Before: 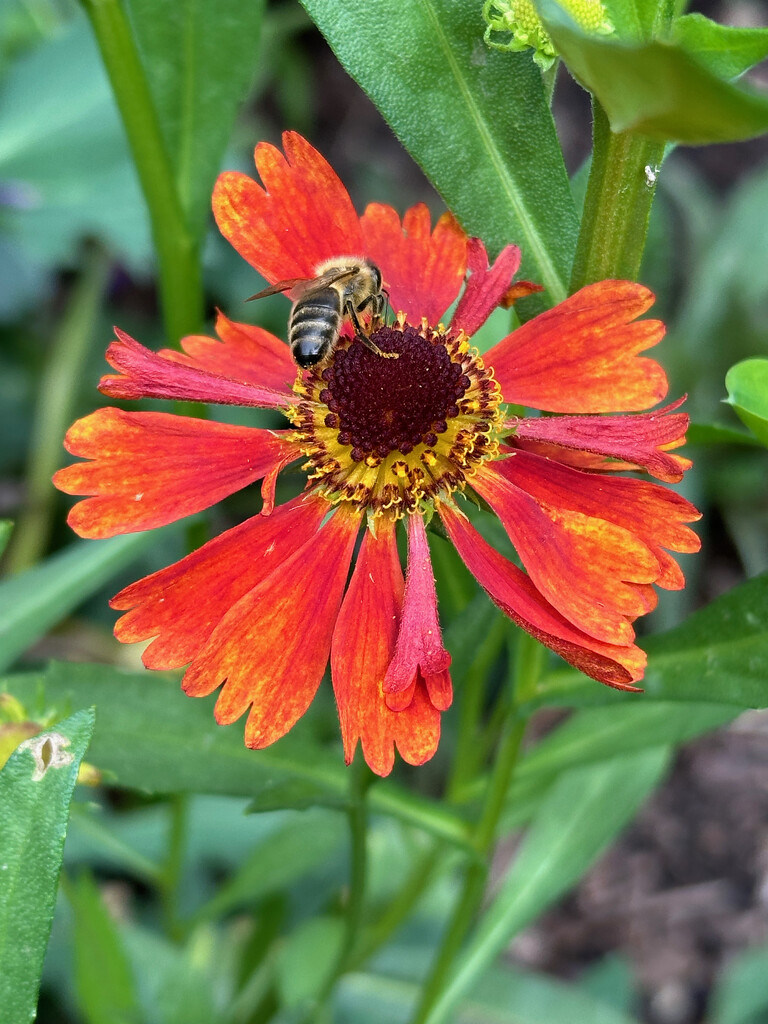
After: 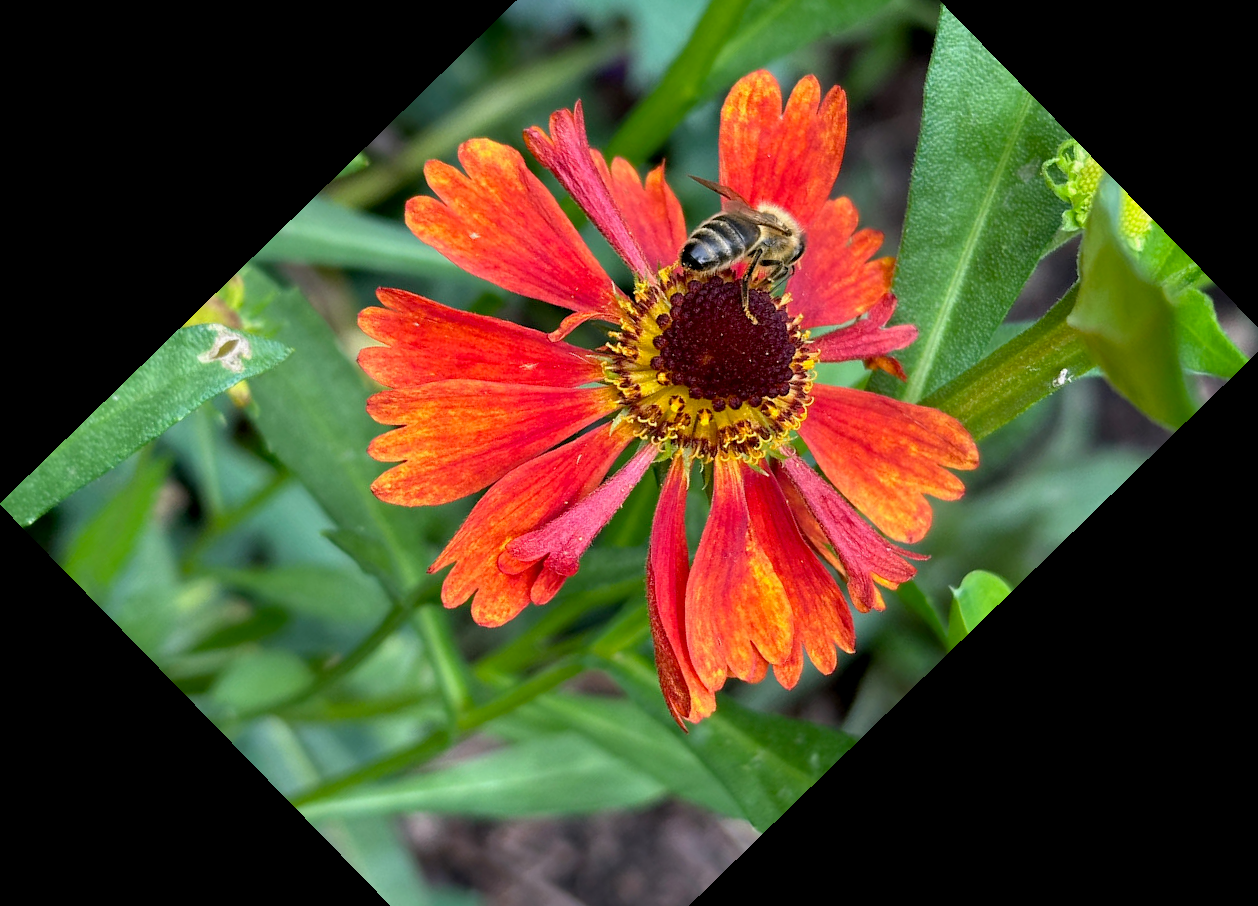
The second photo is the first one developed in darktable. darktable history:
crop and rotate: angle -45.78°, top 16.669%, right 0.874%, bottom 11.684%
